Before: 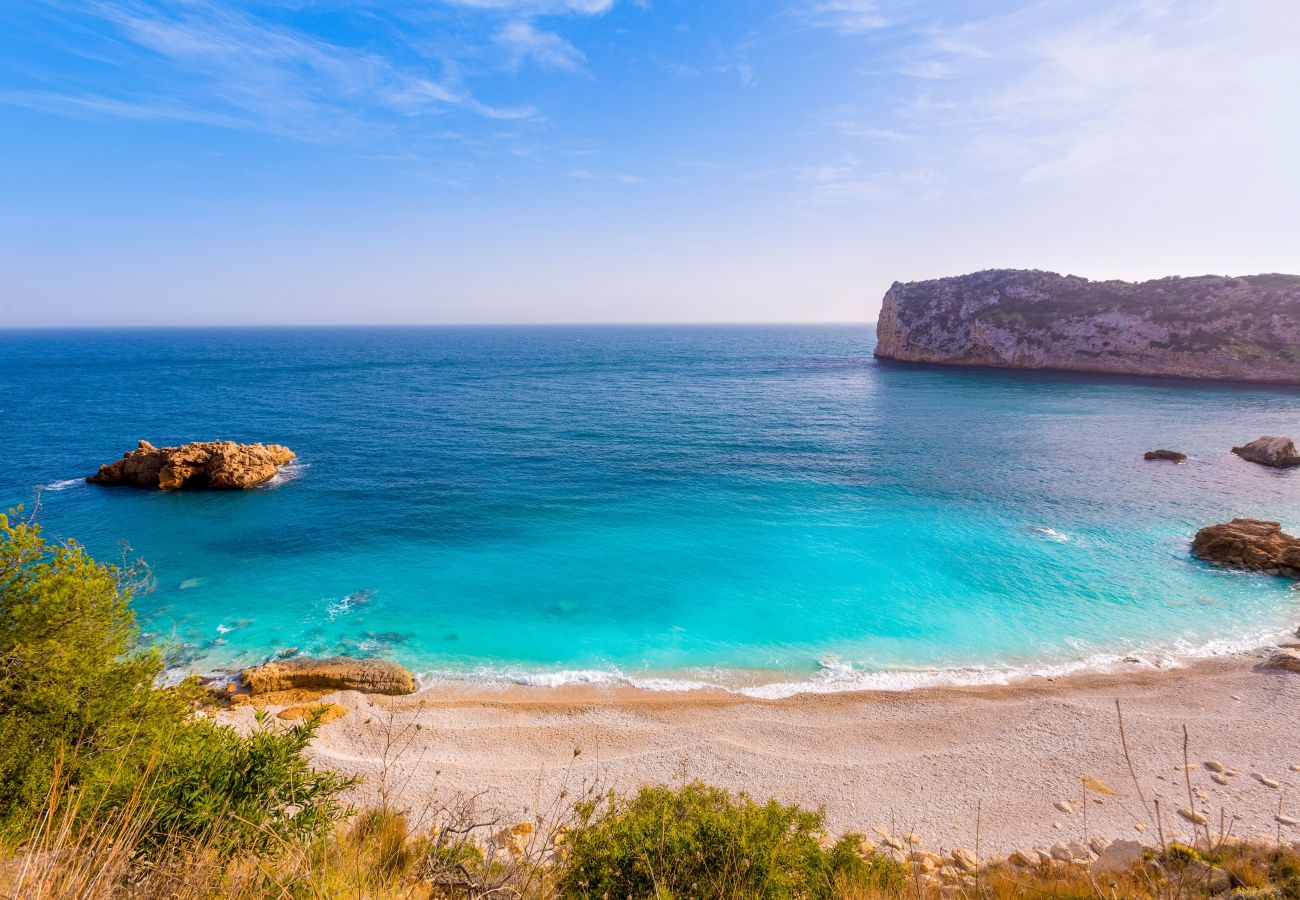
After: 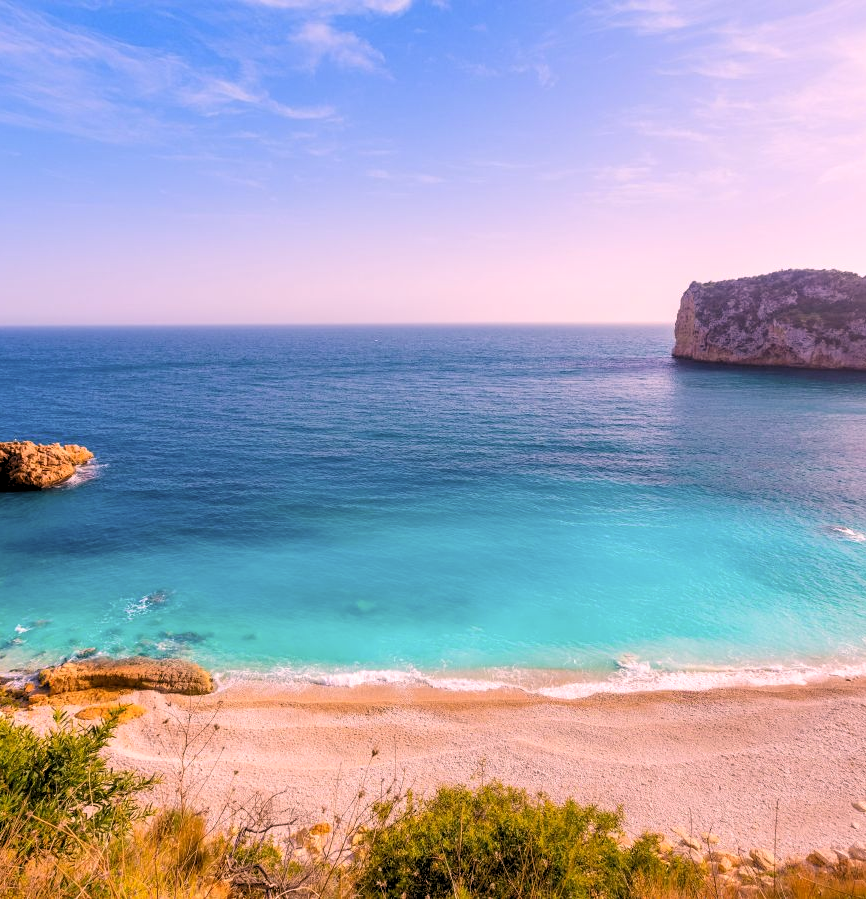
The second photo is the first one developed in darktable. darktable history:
color correction: highlights a* 14.52, highlights b* 4.84
crop and rotate: left 15.546%, right 17.787%
levels: levels [0.073, 0.497, 0.972]
